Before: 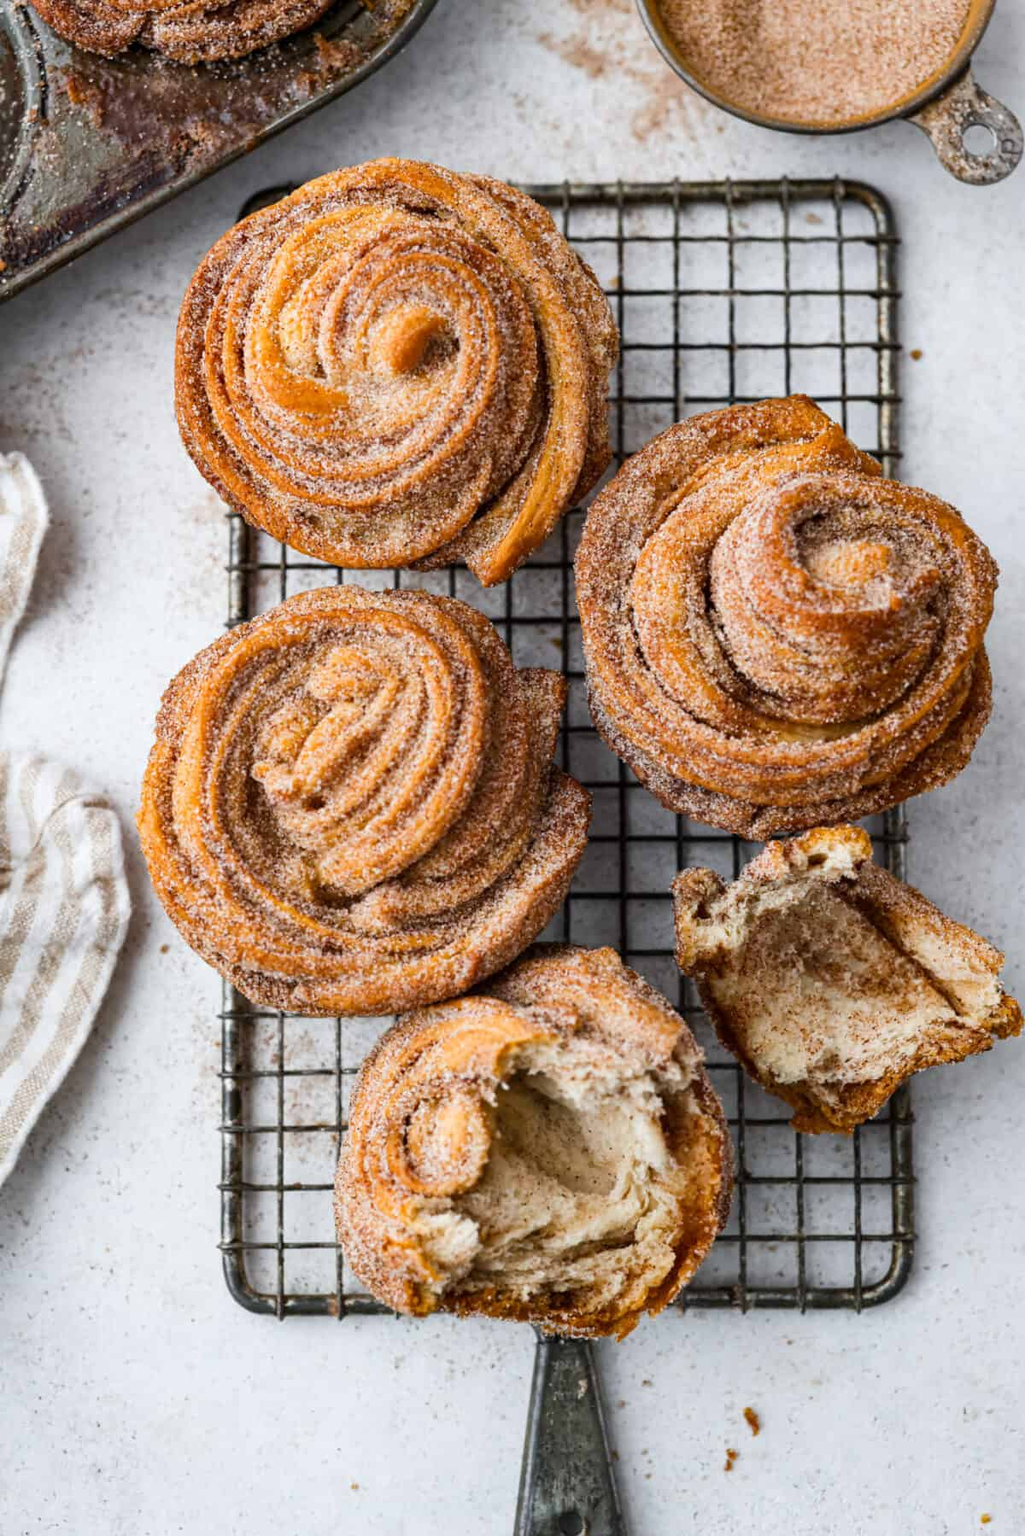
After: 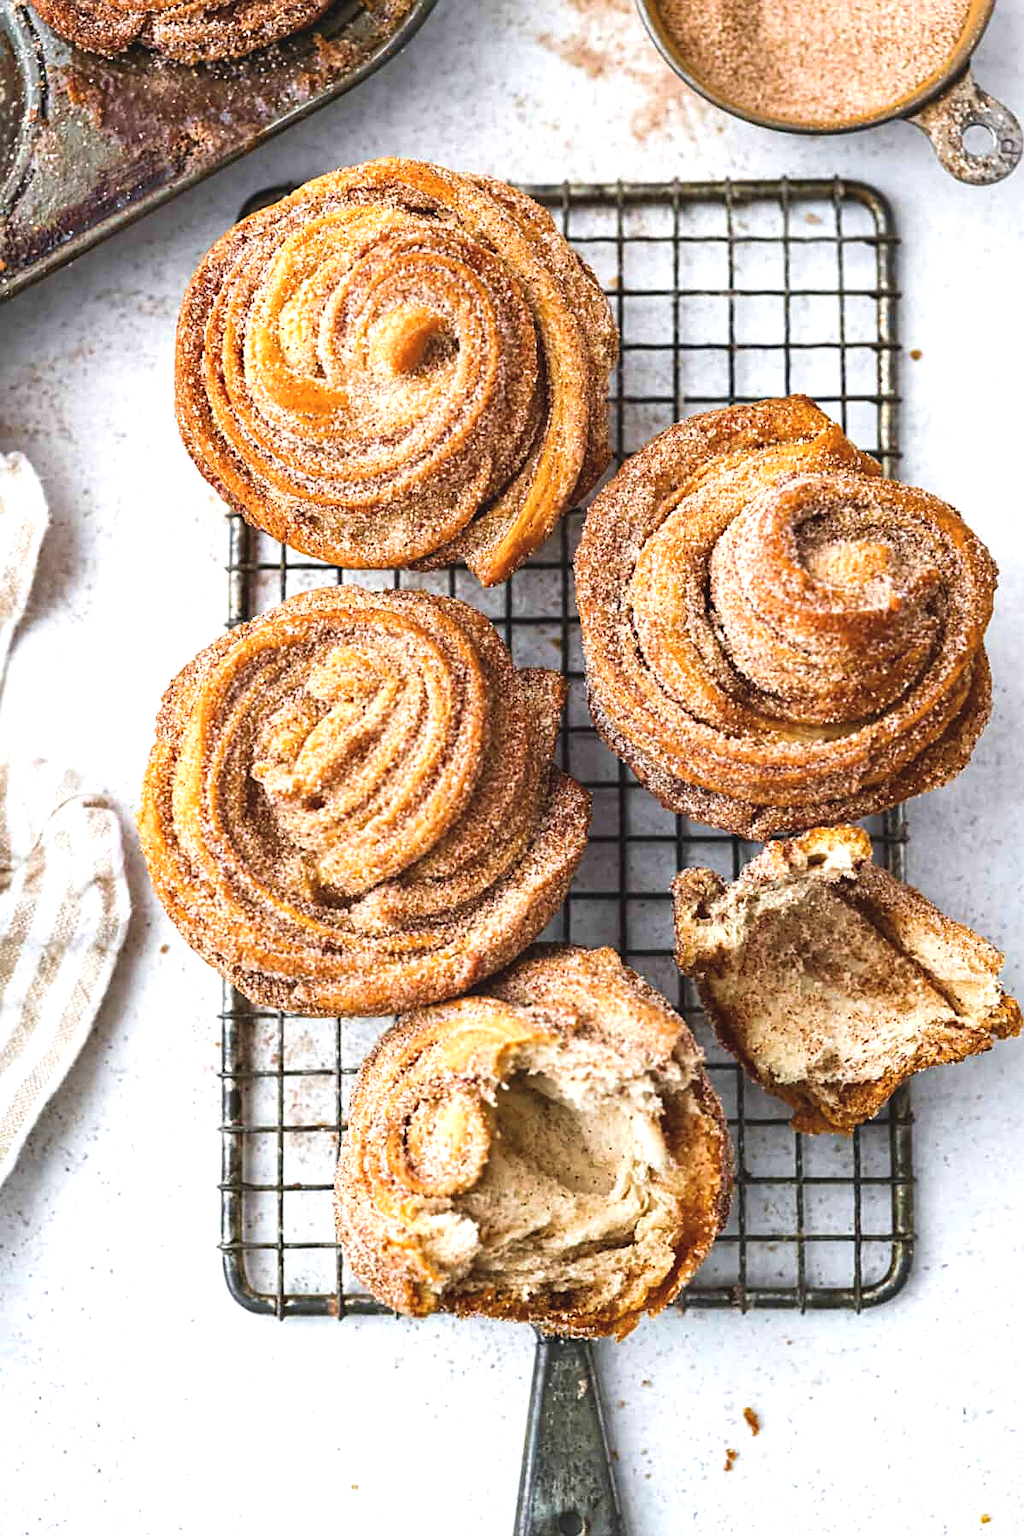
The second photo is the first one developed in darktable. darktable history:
velvia: on, module defaults
sharpen: on, module defaults
exposure: black level correction -0.005, exposure 0.617 EV, compensate highlight preservation false
